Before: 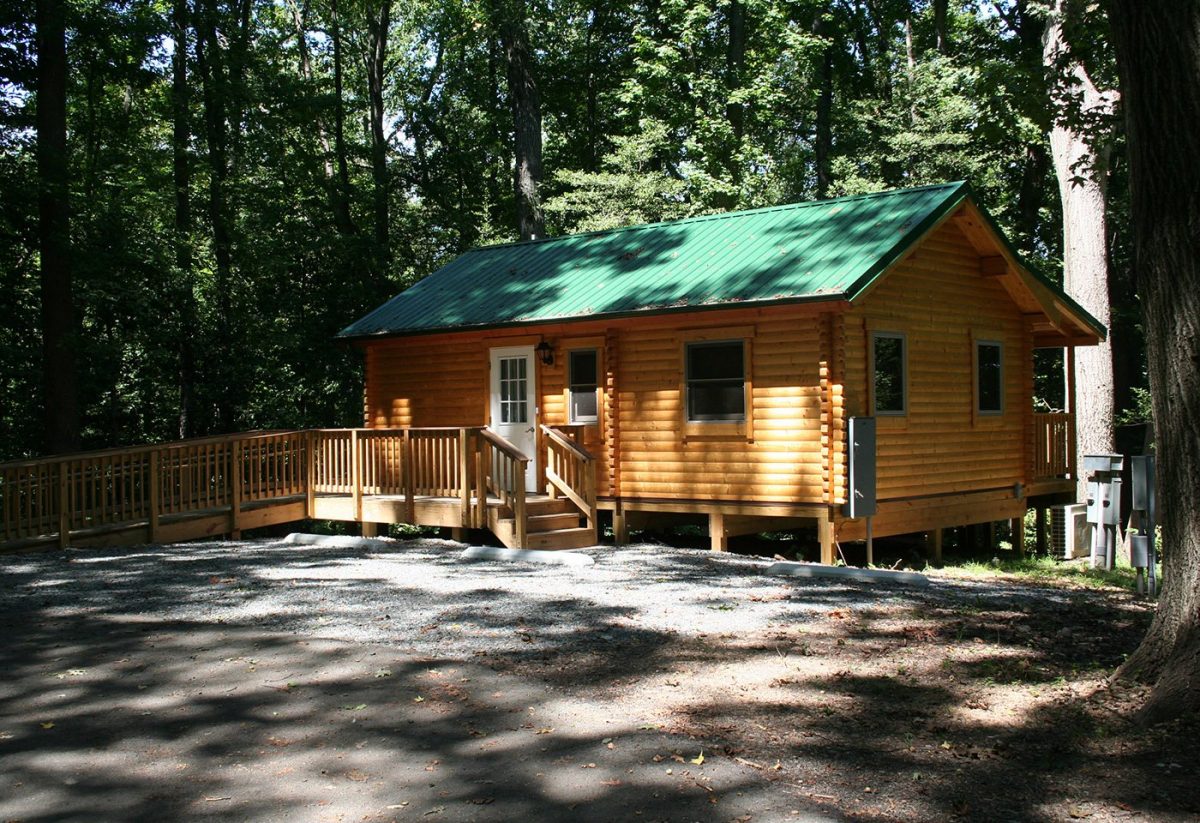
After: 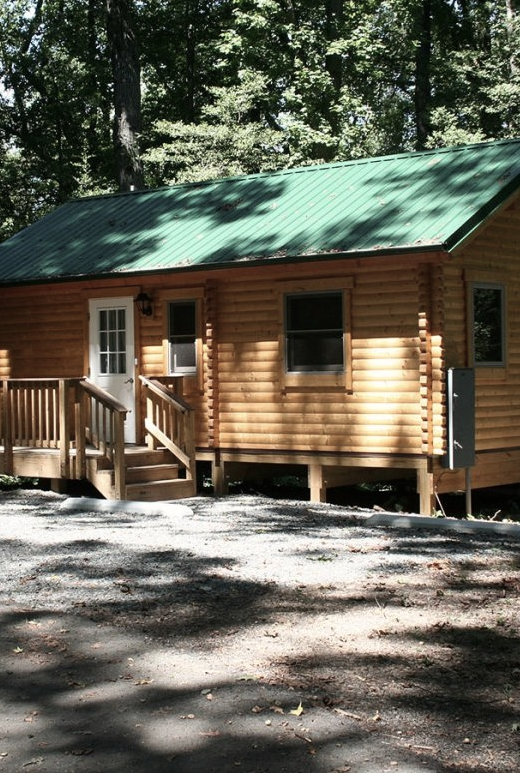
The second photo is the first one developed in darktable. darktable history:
crop: left 33.452%, top 6.025%, right 23.155%
white balance: red 1.009, blue 0.985
contrast brightness saturation: contrast 0.1, saturation -0.36
